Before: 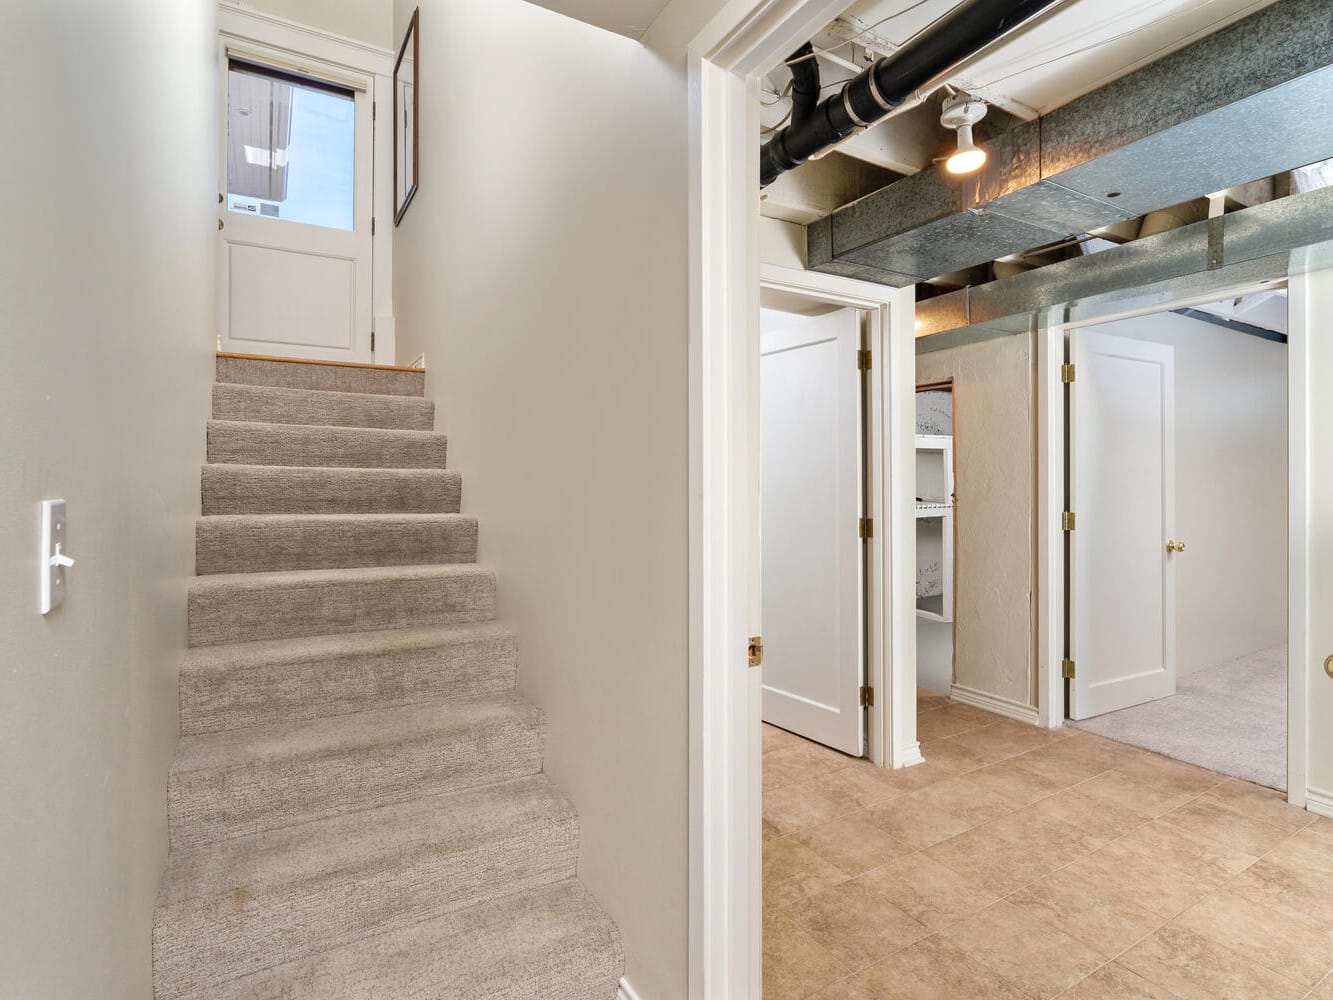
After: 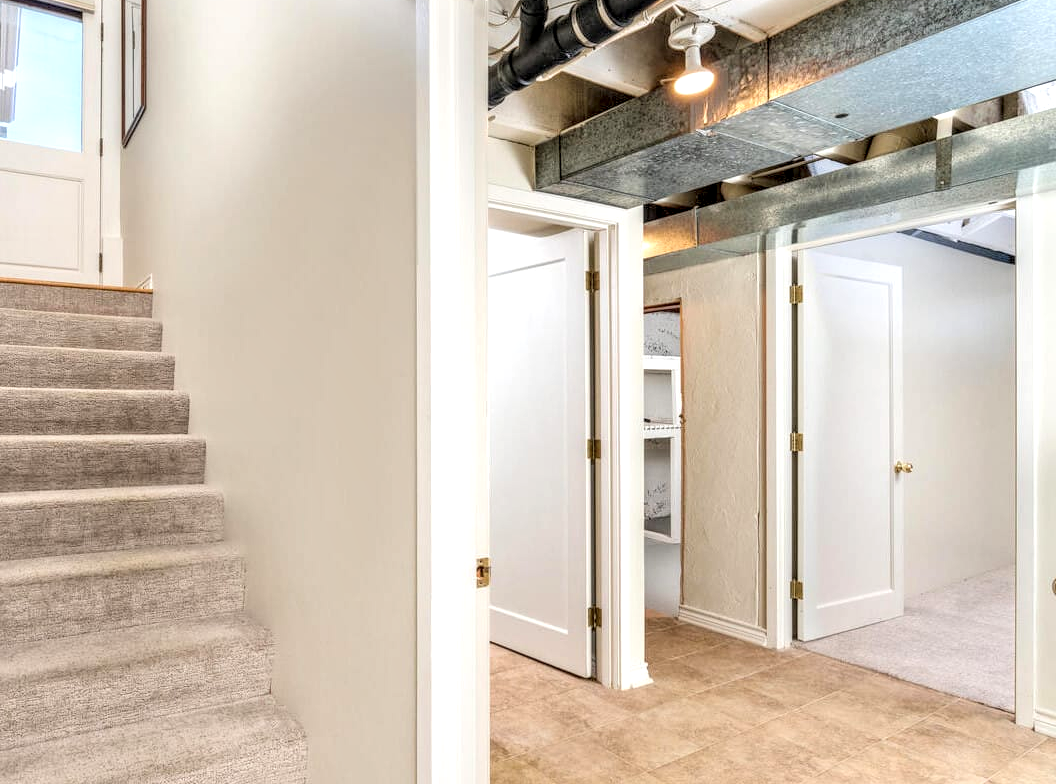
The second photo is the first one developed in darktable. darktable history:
crop and rotate: left 20.405%, top 7.997%, right 0.348%, bottom 13.564%
local contrast: highlights 6%, shadows 4%, detail 182%
contrast brightness saturation: contrast 0.099, brightness 0.306, saturation 0.147
